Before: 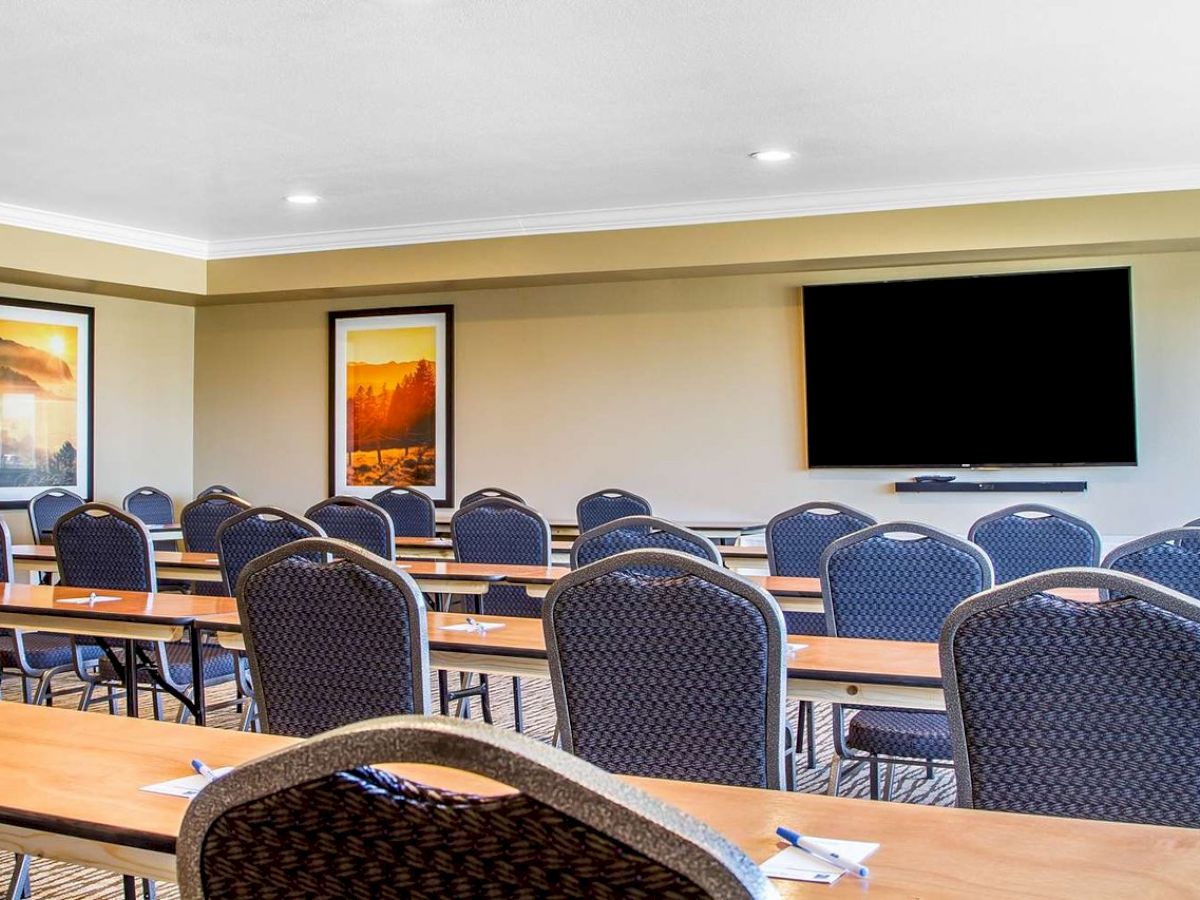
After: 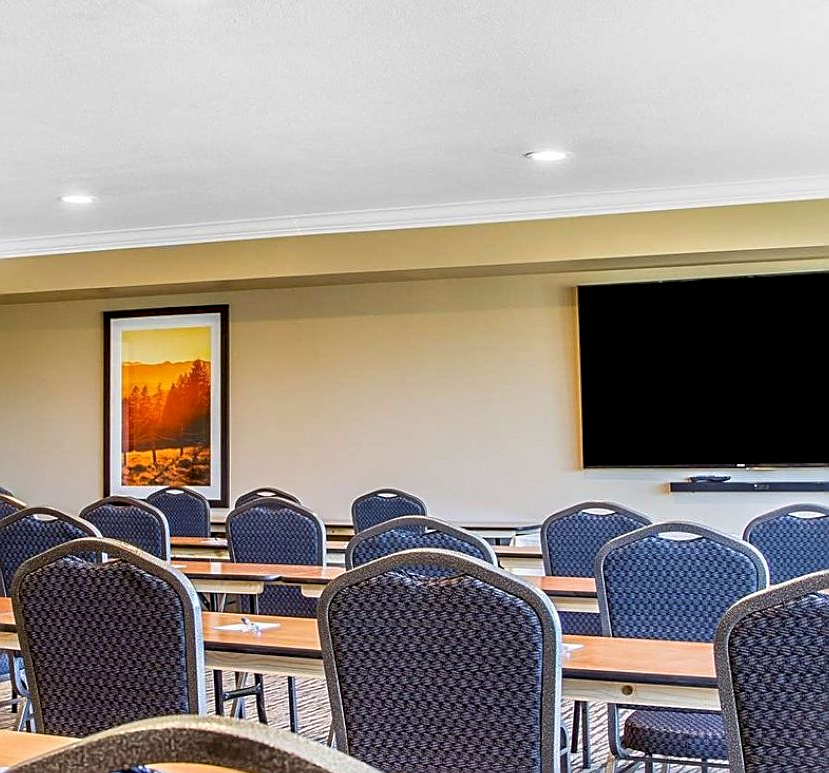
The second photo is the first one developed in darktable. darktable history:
sharpen: on, module defaults
crop: left 18.776%, right 12.114%, bottom 14.067%
